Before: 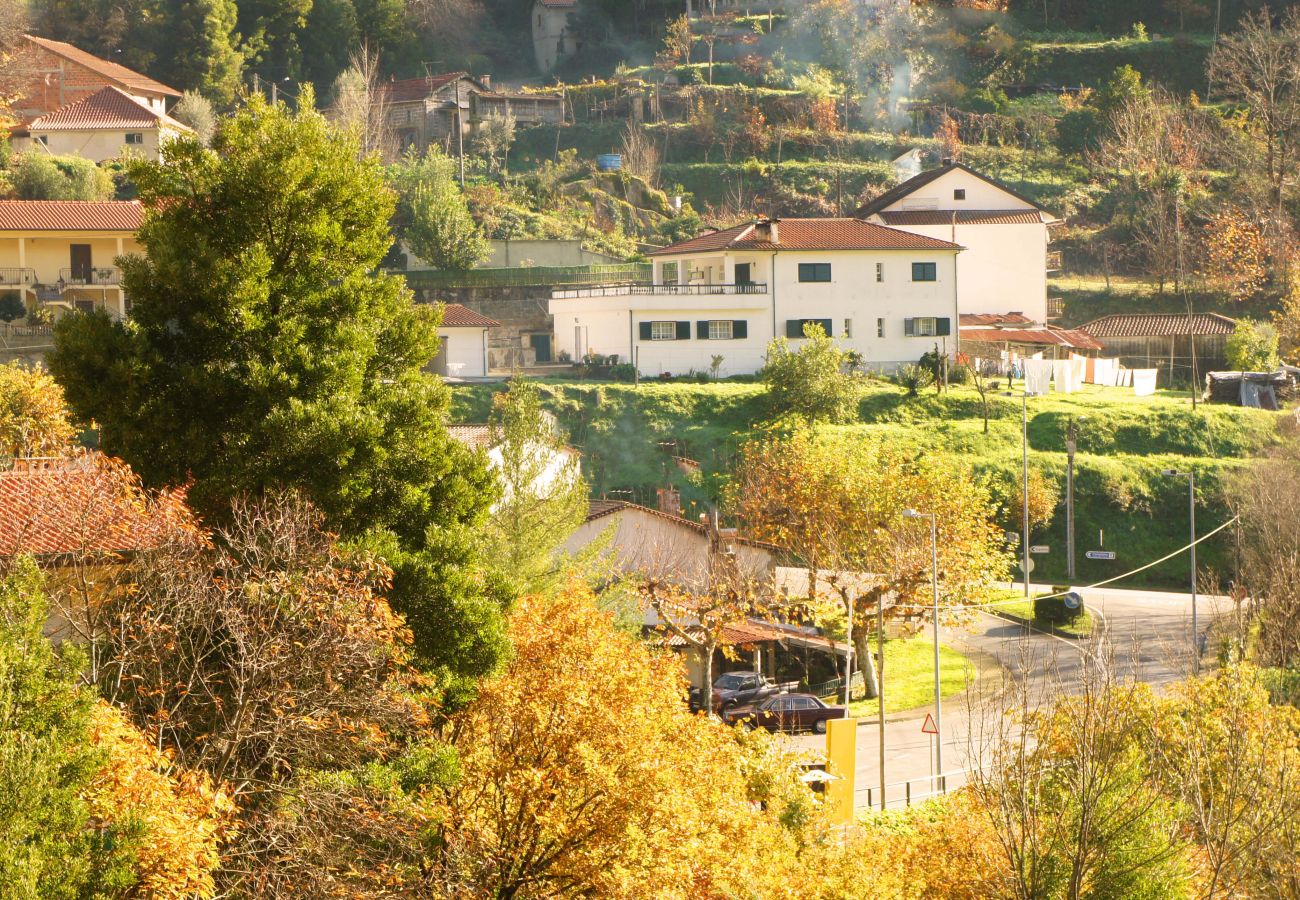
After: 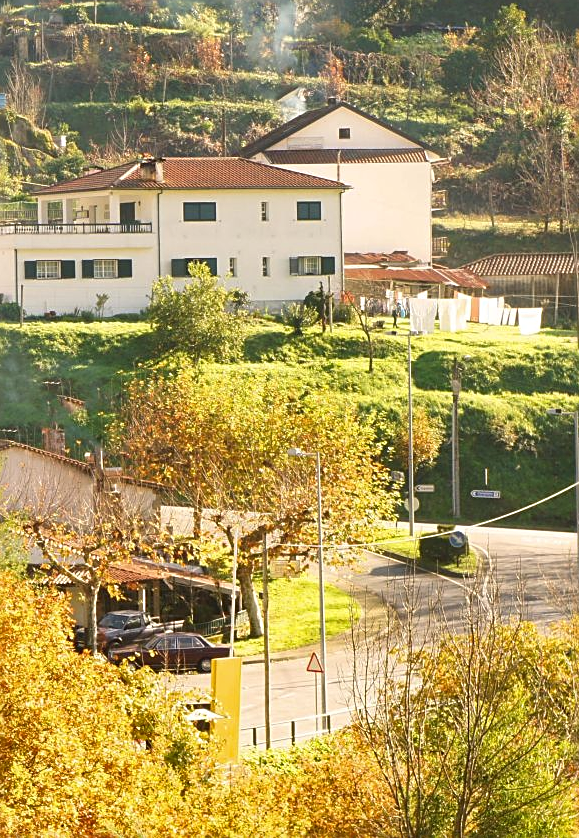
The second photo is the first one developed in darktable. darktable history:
local contrast: mode bilateral grid, contrast 99, coarseness 100, detail 94%, midtone range 0.2
crop: left 47.353%, top 6.826%, right 8.036%
sharpen: on, module defaults
shadows and highlights: white point adjustment 1.09, soften with gaussian
